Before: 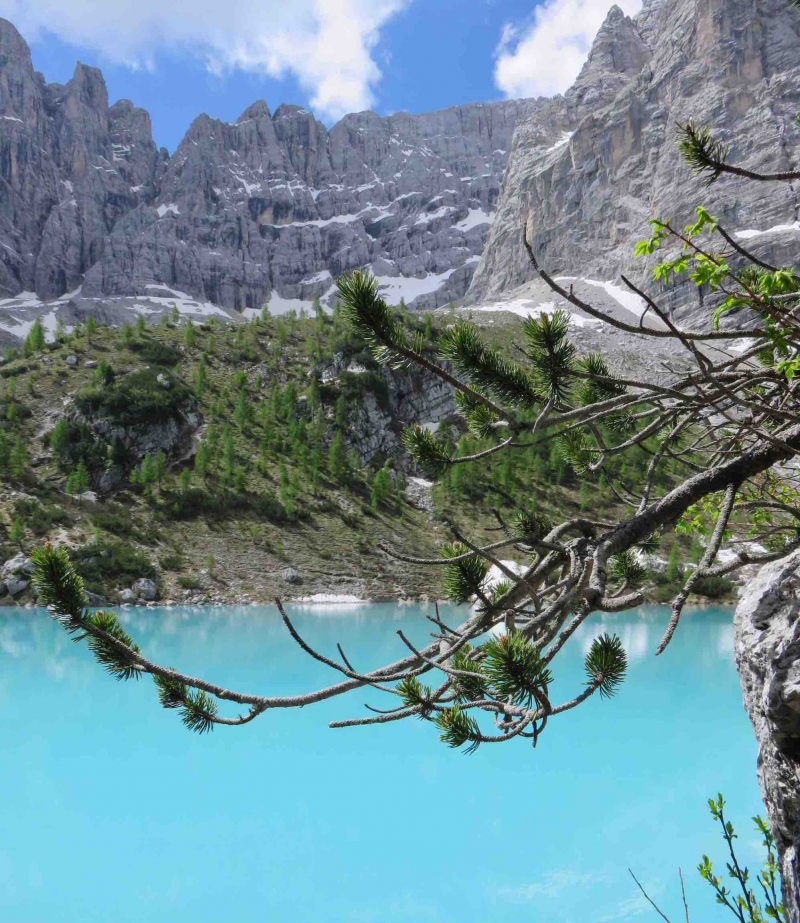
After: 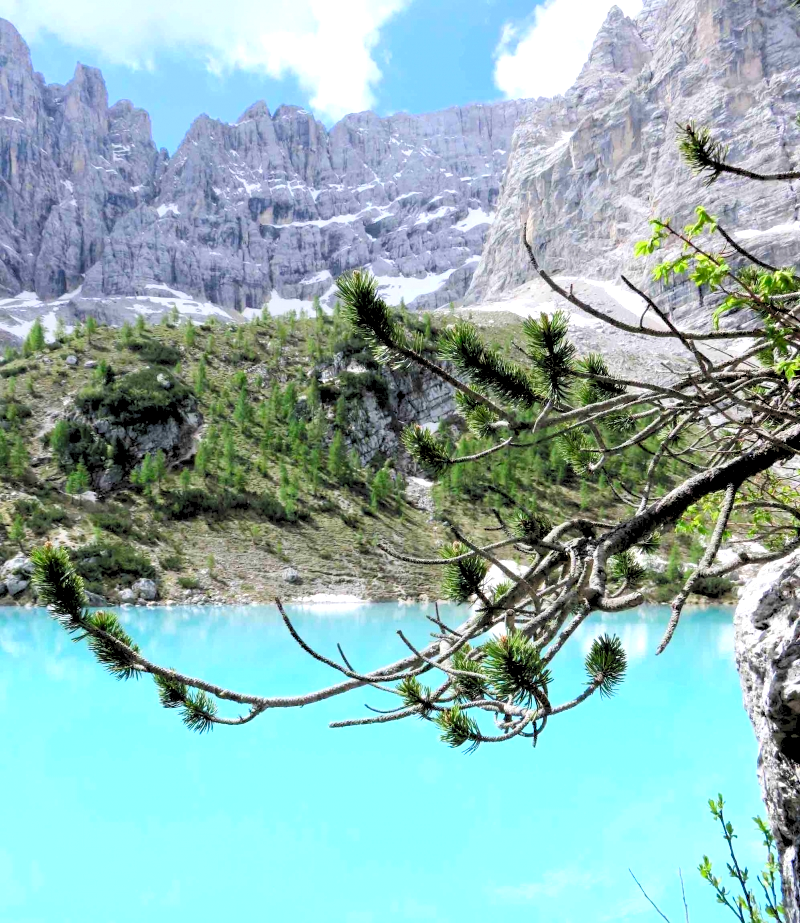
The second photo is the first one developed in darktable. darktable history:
levels: levels [0.072, 0.414, 0.976]
tone equalizer: -8 EV -0.75 EV, -7 EV -0.7 EV, -6 EV -0.6 EV, -5 EV -0.4 EV, -3 EV 0.4 EV, -2 EV 0.6 EV, -1 EV 0.7 EV, +0 EV 0.75 EV, edges refinement/feathering 500, mask exposure compensation -1.57 EV, preserve details no
